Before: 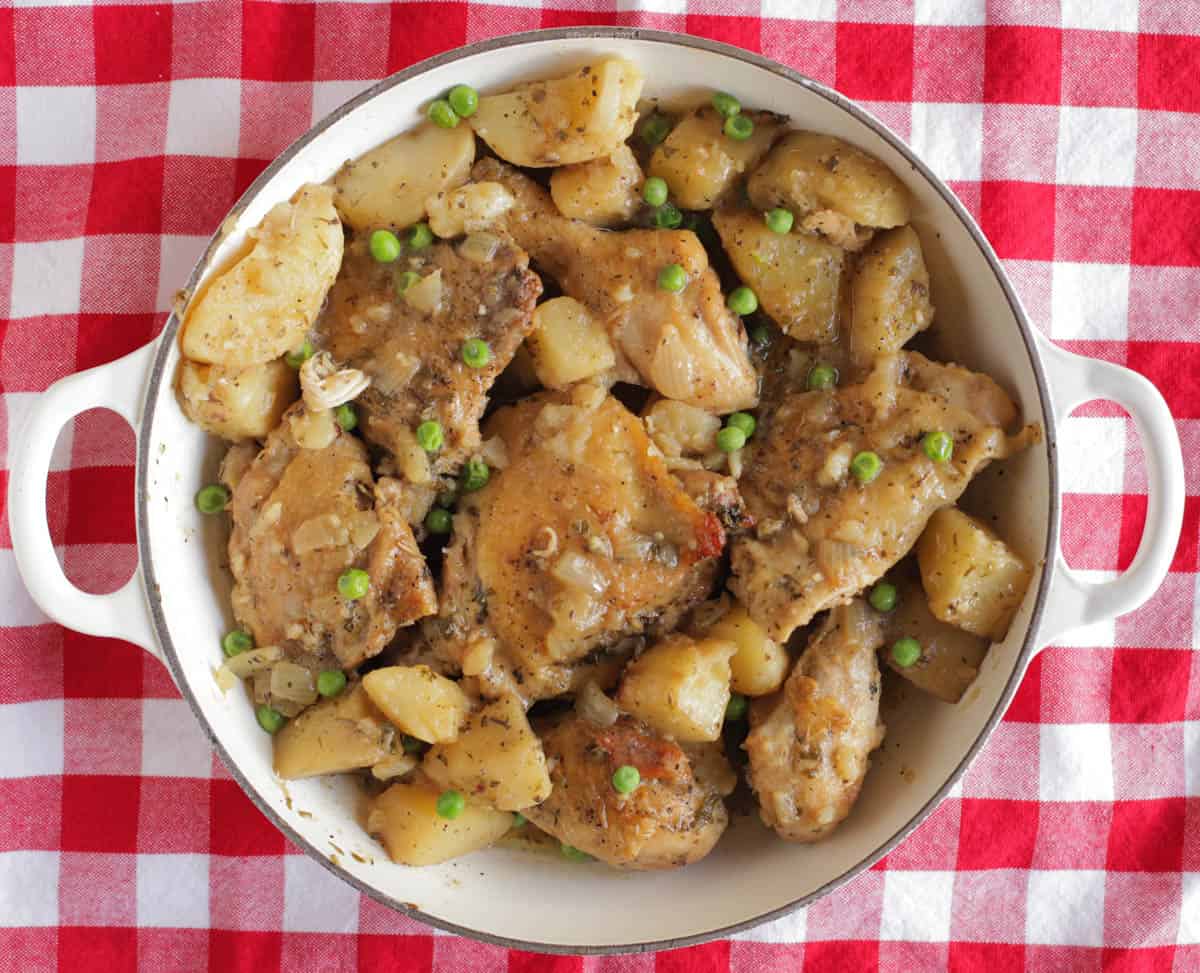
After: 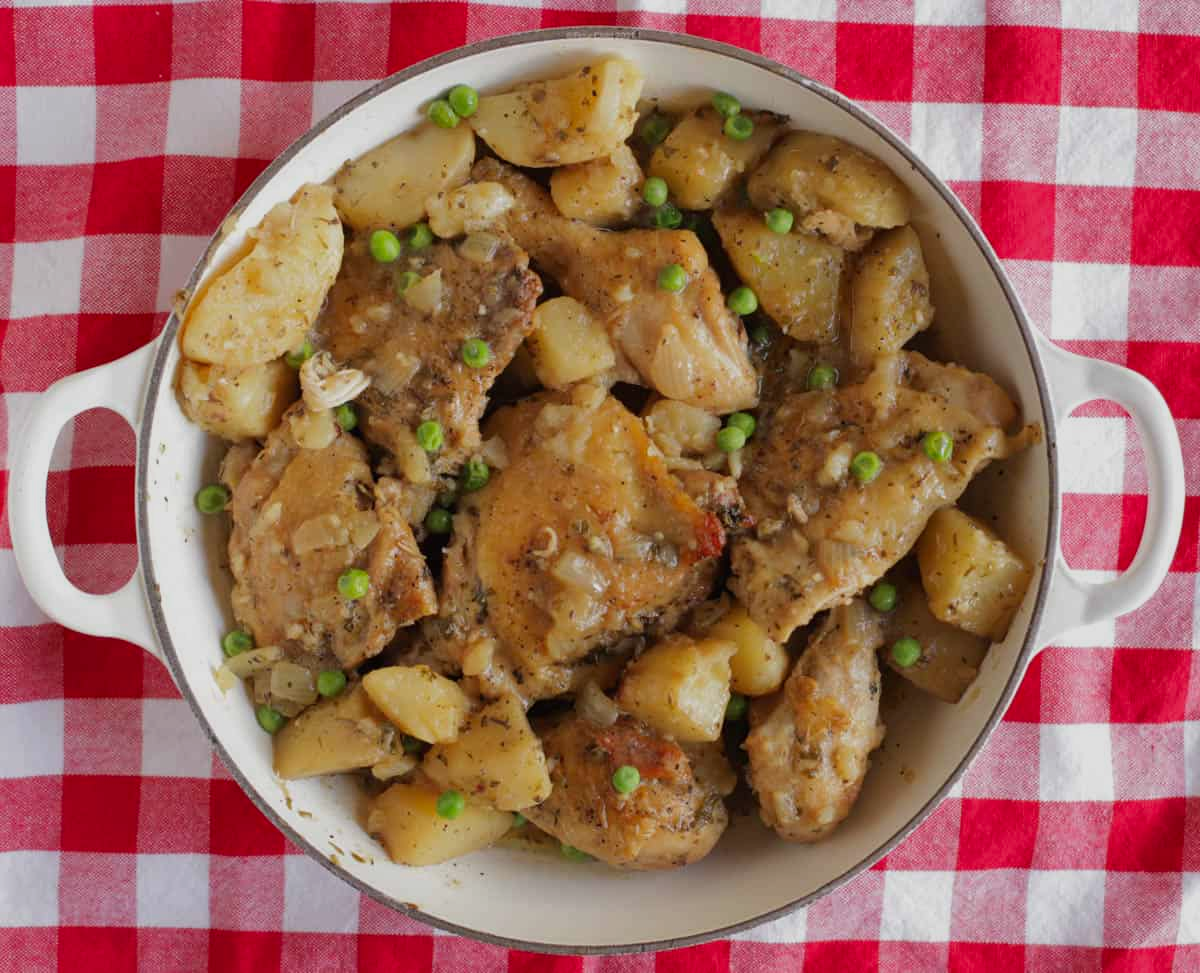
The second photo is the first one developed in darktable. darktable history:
contrast brightness saturation: contrast 0.044, saturation 0.069
exposure: exposure -0.456 EV, compensate exposure bias true, compensate highlight preservation false
